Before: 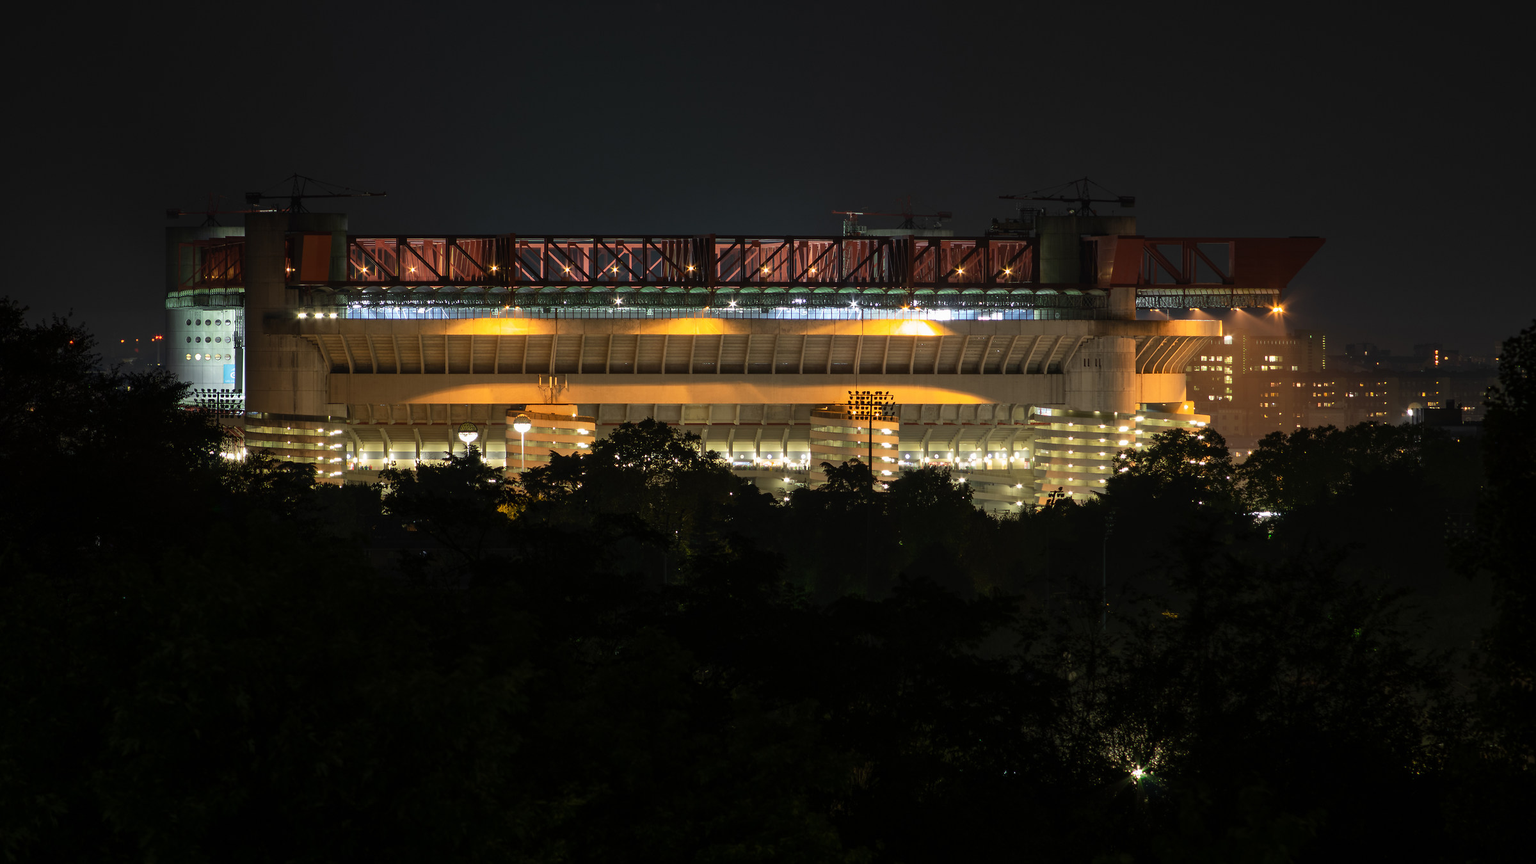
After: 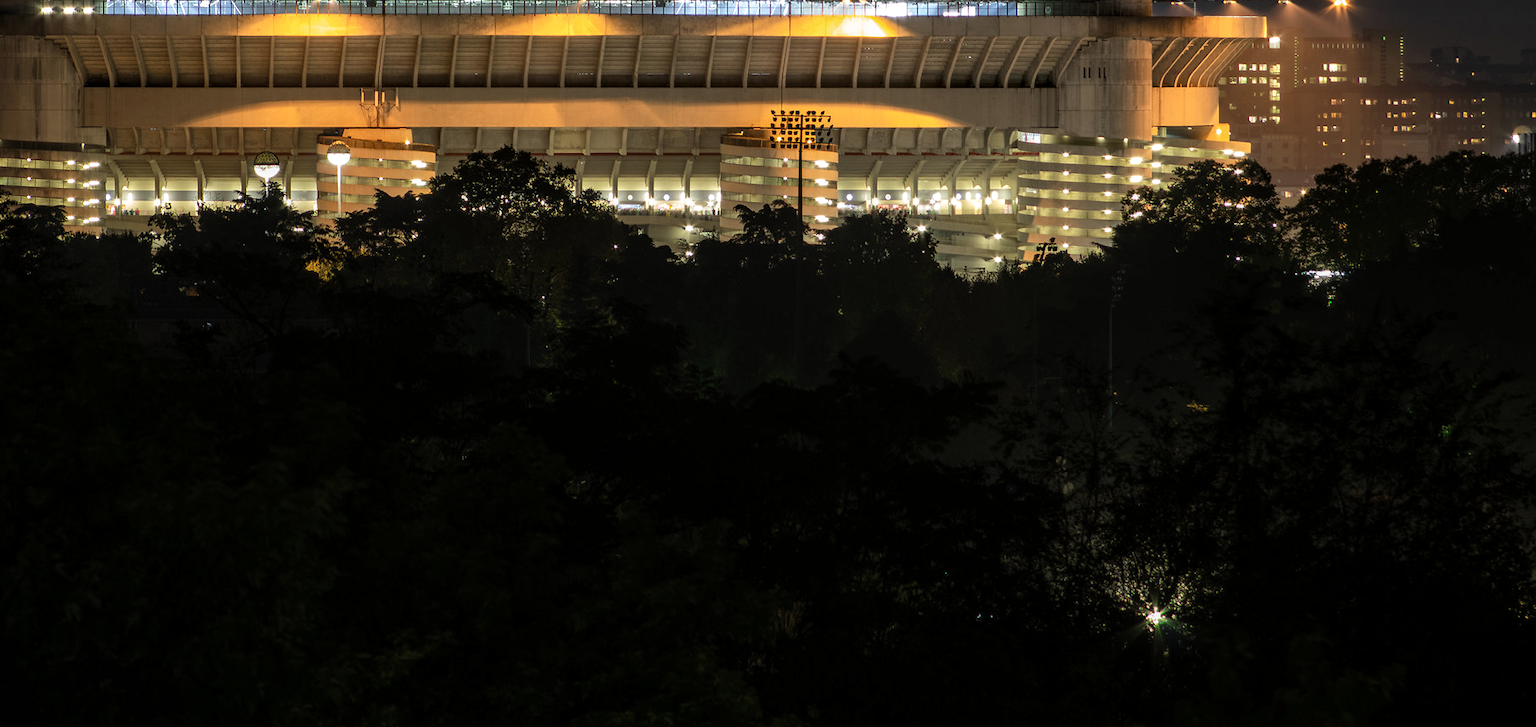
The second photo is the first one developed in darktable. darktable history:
contrast brightness saturation: saturation -0.064
local contrast: on, module defaults
crop and rotate: left 17.403%, top 35.641%, right 7.147%, bottom 0.861%
